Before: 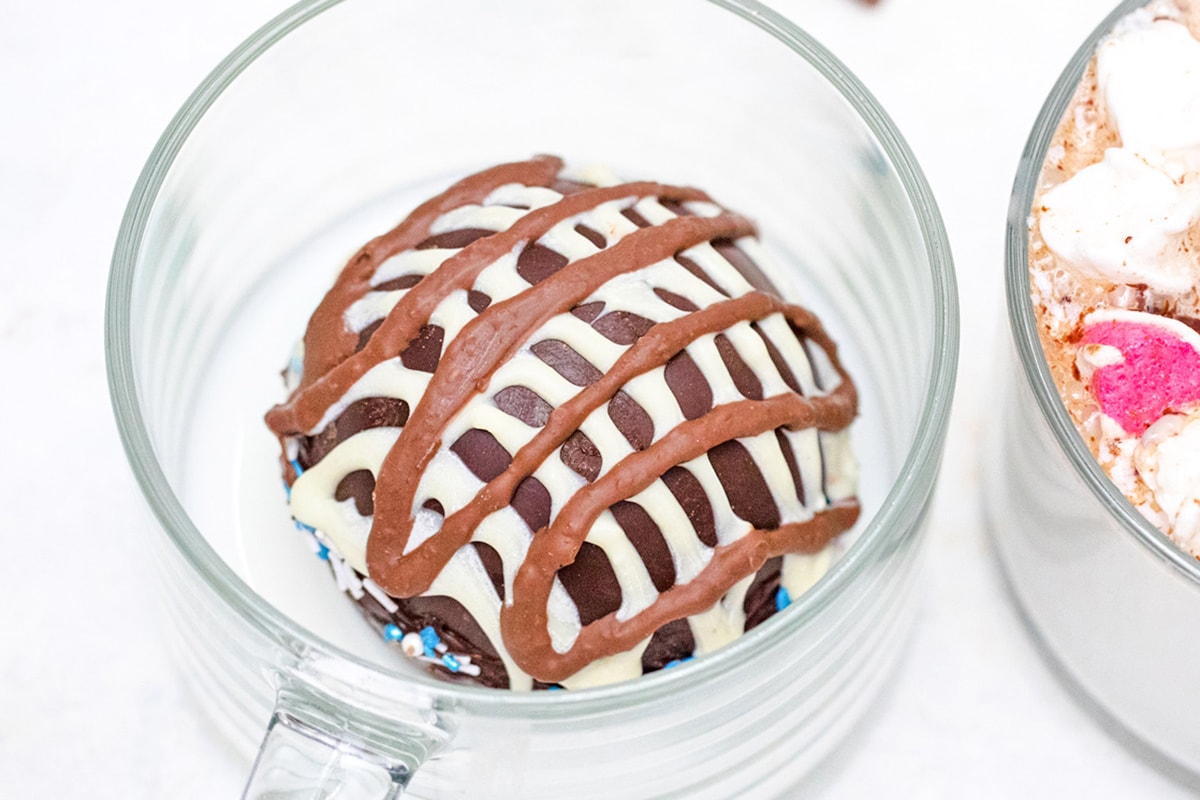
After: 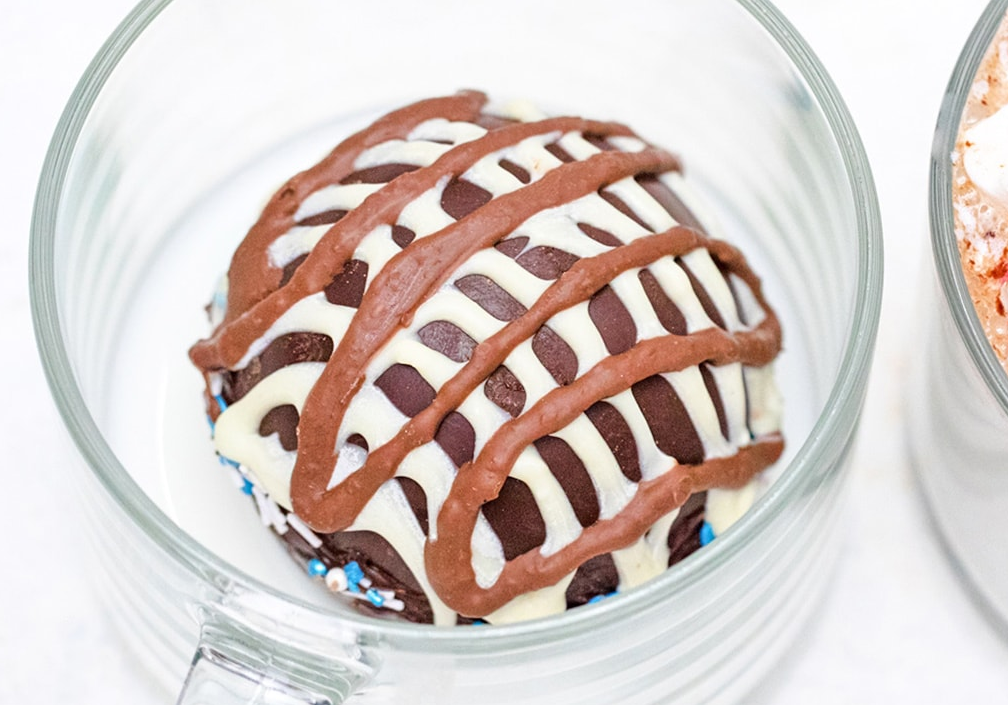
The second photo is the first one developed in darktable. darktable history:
crop: left 6.377%, top 8.174%, right 9.547%, bottom 3.695%
